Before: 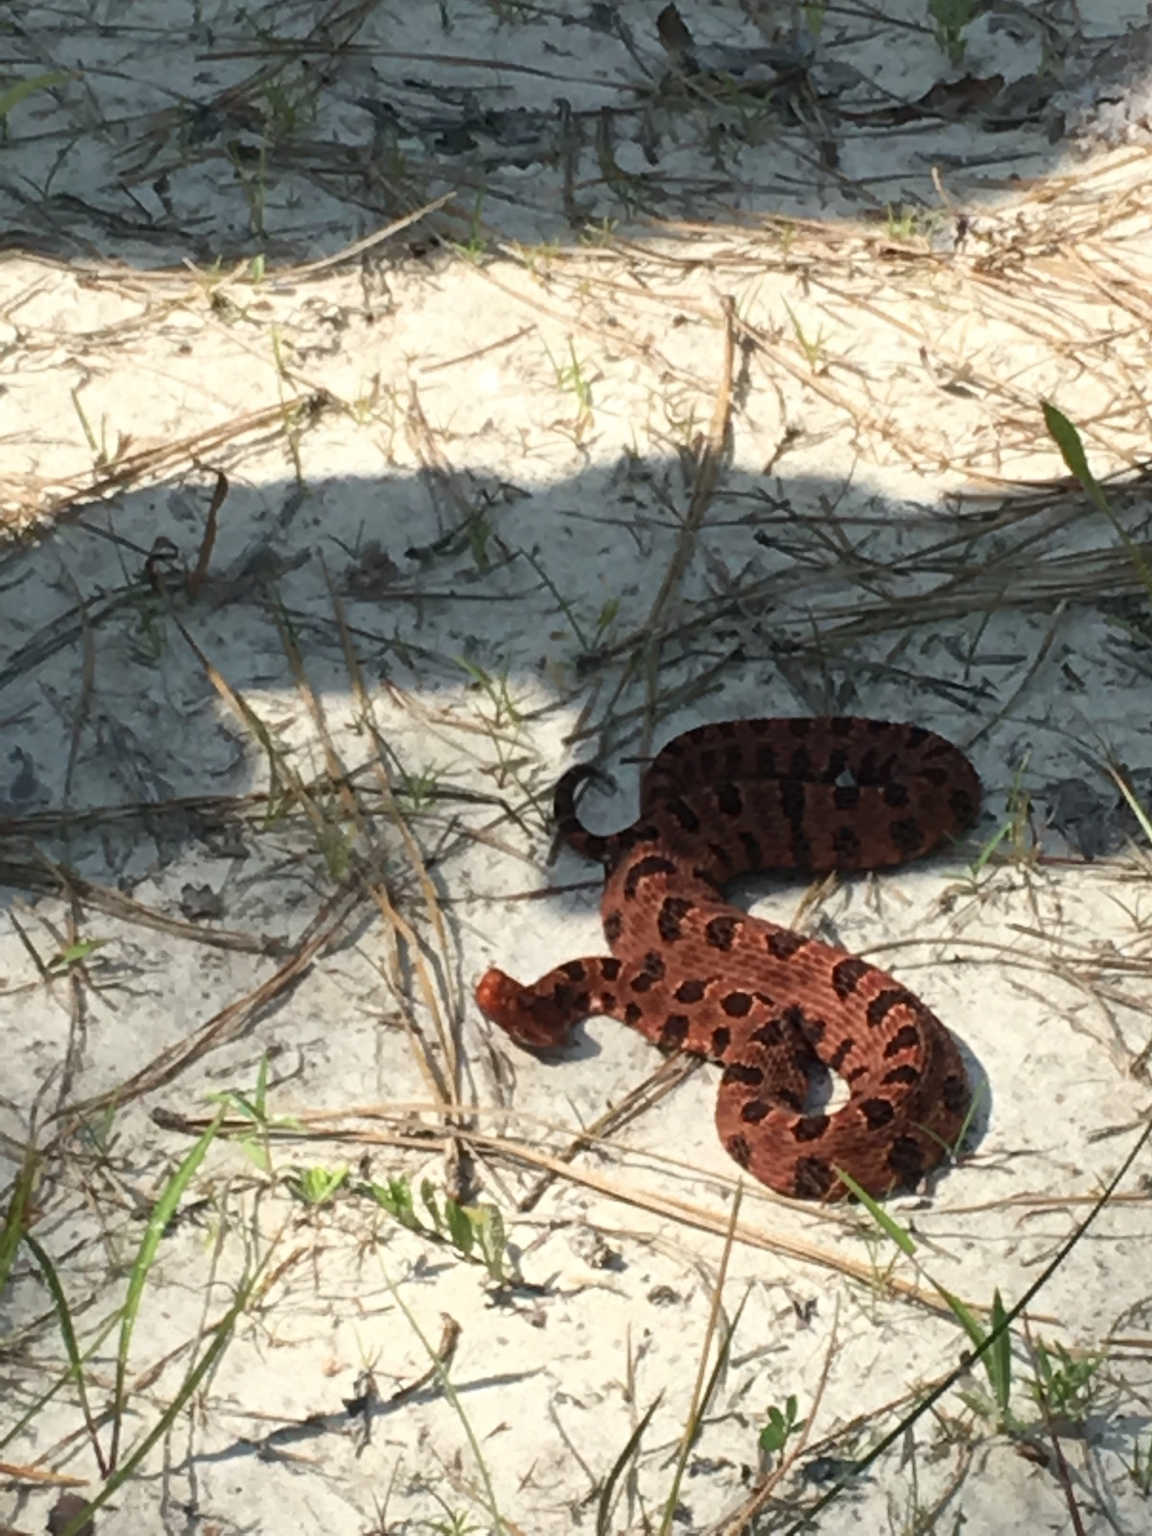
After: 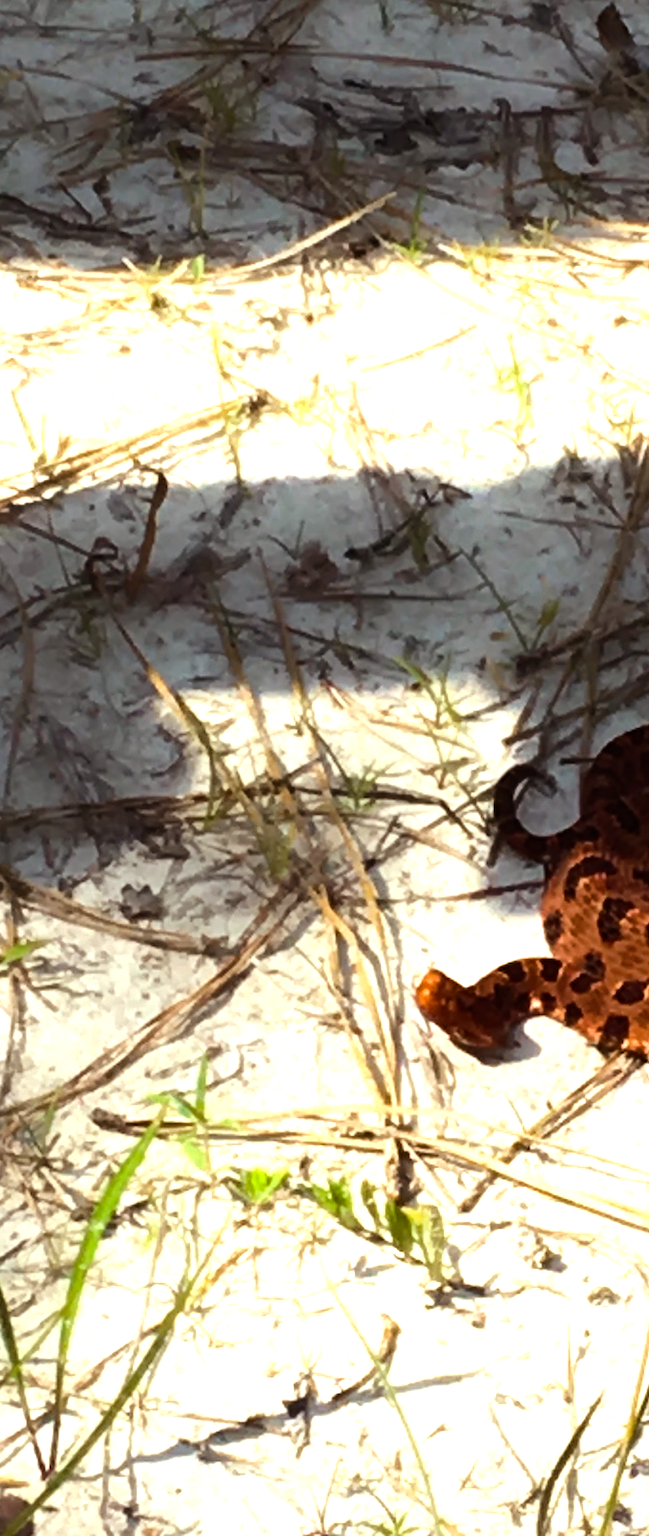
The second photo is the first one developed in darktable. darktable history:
color balance rgb: power › chroma 1.547%, power › hue 26.77°, perceptual saturation grading › global saturation 16.813%, perceptual brilliance grading › global brilliance 3.931%, global vibrance 34.701%
crop: left 5.268%, right 38.345%
tone equalizer: -8 EV -1.08 EV, -7 EV -1 EV, -6 EV -0.896 EV, -5 EV -0.611 EV, -3 EV 0.591 EV, -2 EV 0.848 EV, -1 EV 1 EV, +0 EV 1.05 EV, smoothing diameter 2%, edges refinement/feathering 18.56, mask exposure compensation -1.57 EV, filter diffusion 5
color zones: curves: ch0 [(0, 0.558) (0.143, 0.548) (0.286, 0.447) (0.429, 0.259) (0.571, 0.5) (0.714, 0.5) (0.857, 0.593) (1, 0.558)]; ch1 [(0, 0.543) (0.01, 0.544) (0.12, 0.492) (0.248, 0.458) (0.5, 0.534) (0.748, 0.5) (0.99, 0.469) (1, 0.543)]; ch2 [(0, 0.507) (0.143, 0.522) (0.286, 0.505) (0.429, 0.5) (0.571, 0.5) (0.714, 0.5) (0.857, 0.5) (1, 0.507)]
